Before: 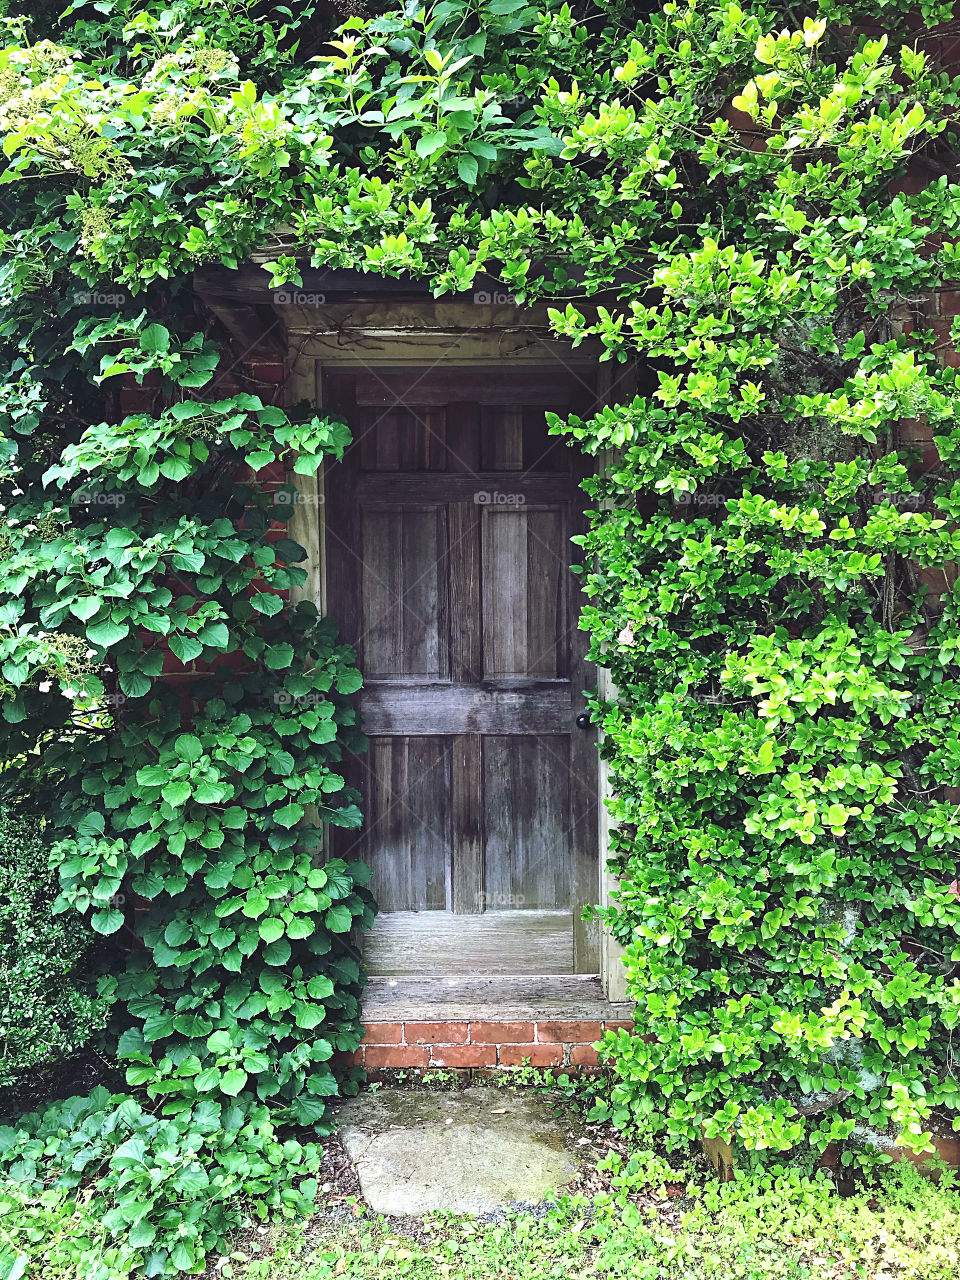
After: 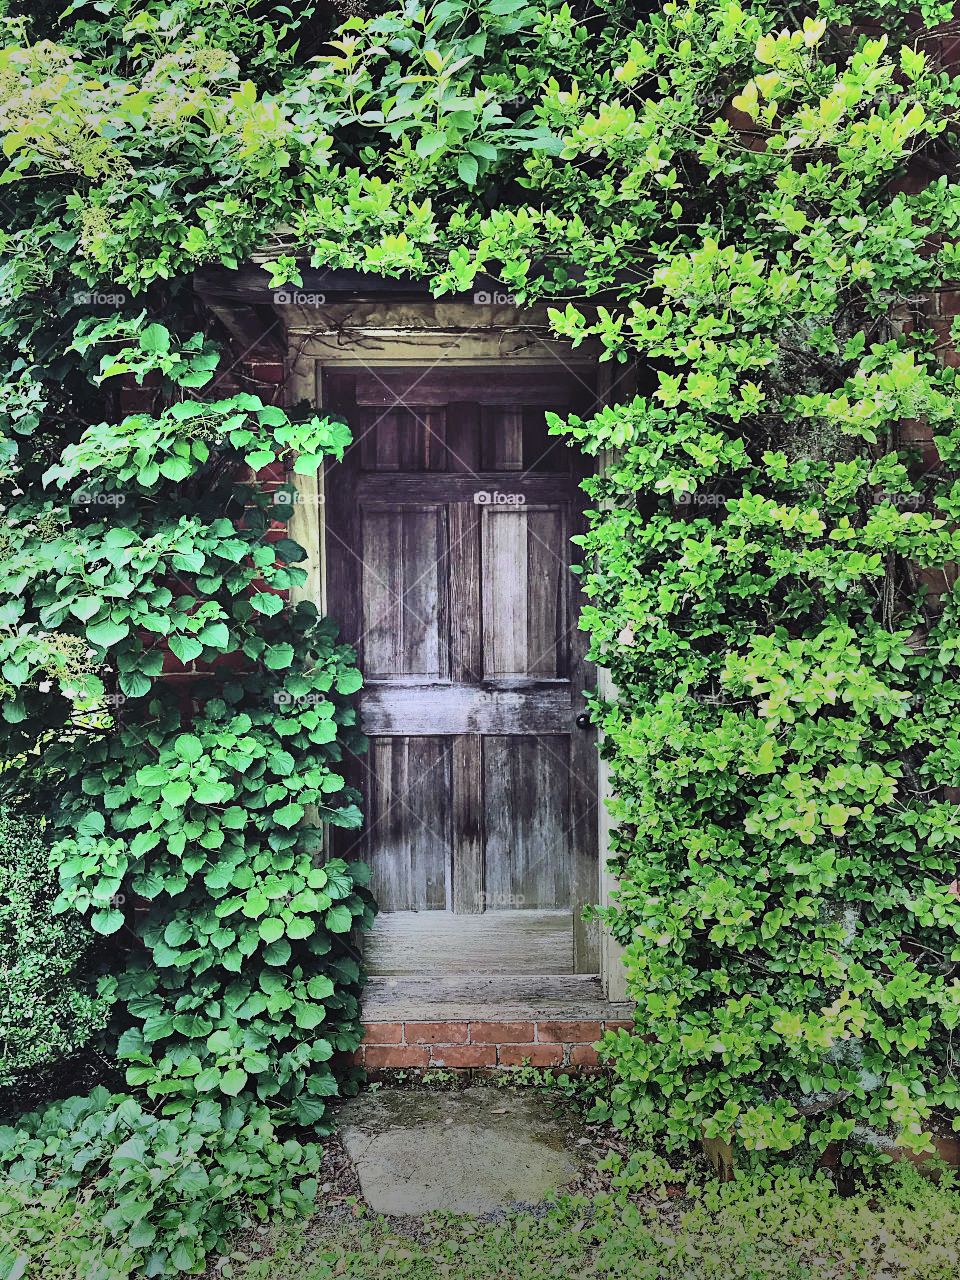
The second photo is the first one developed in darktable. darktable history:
exposure: exposure -1.974 EV, compensate highlight preservation false
base curve: curves: ch0 [(0, 0) (0.303, 0.277) (1, 1)], preserve colors none
shadows and highlights: radius 123.78, shadows 99.88, white point adjustment -3.15, highlights -98.39, soften with gaussian
